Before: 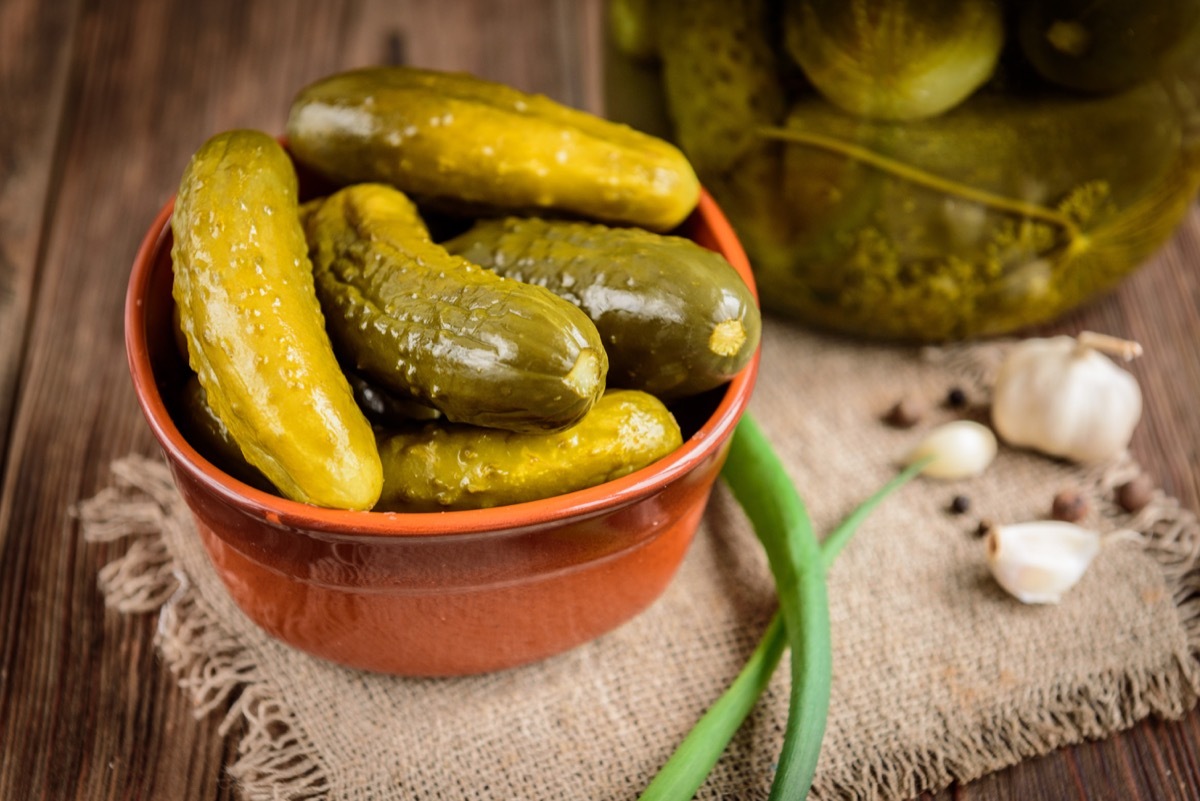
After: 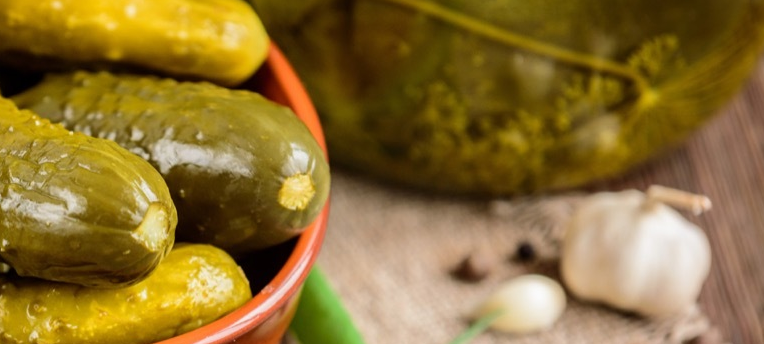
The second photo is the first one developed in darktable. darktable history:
crop: left 35.991%, top 18.269%, right 0.312%, bottom 38.679%
